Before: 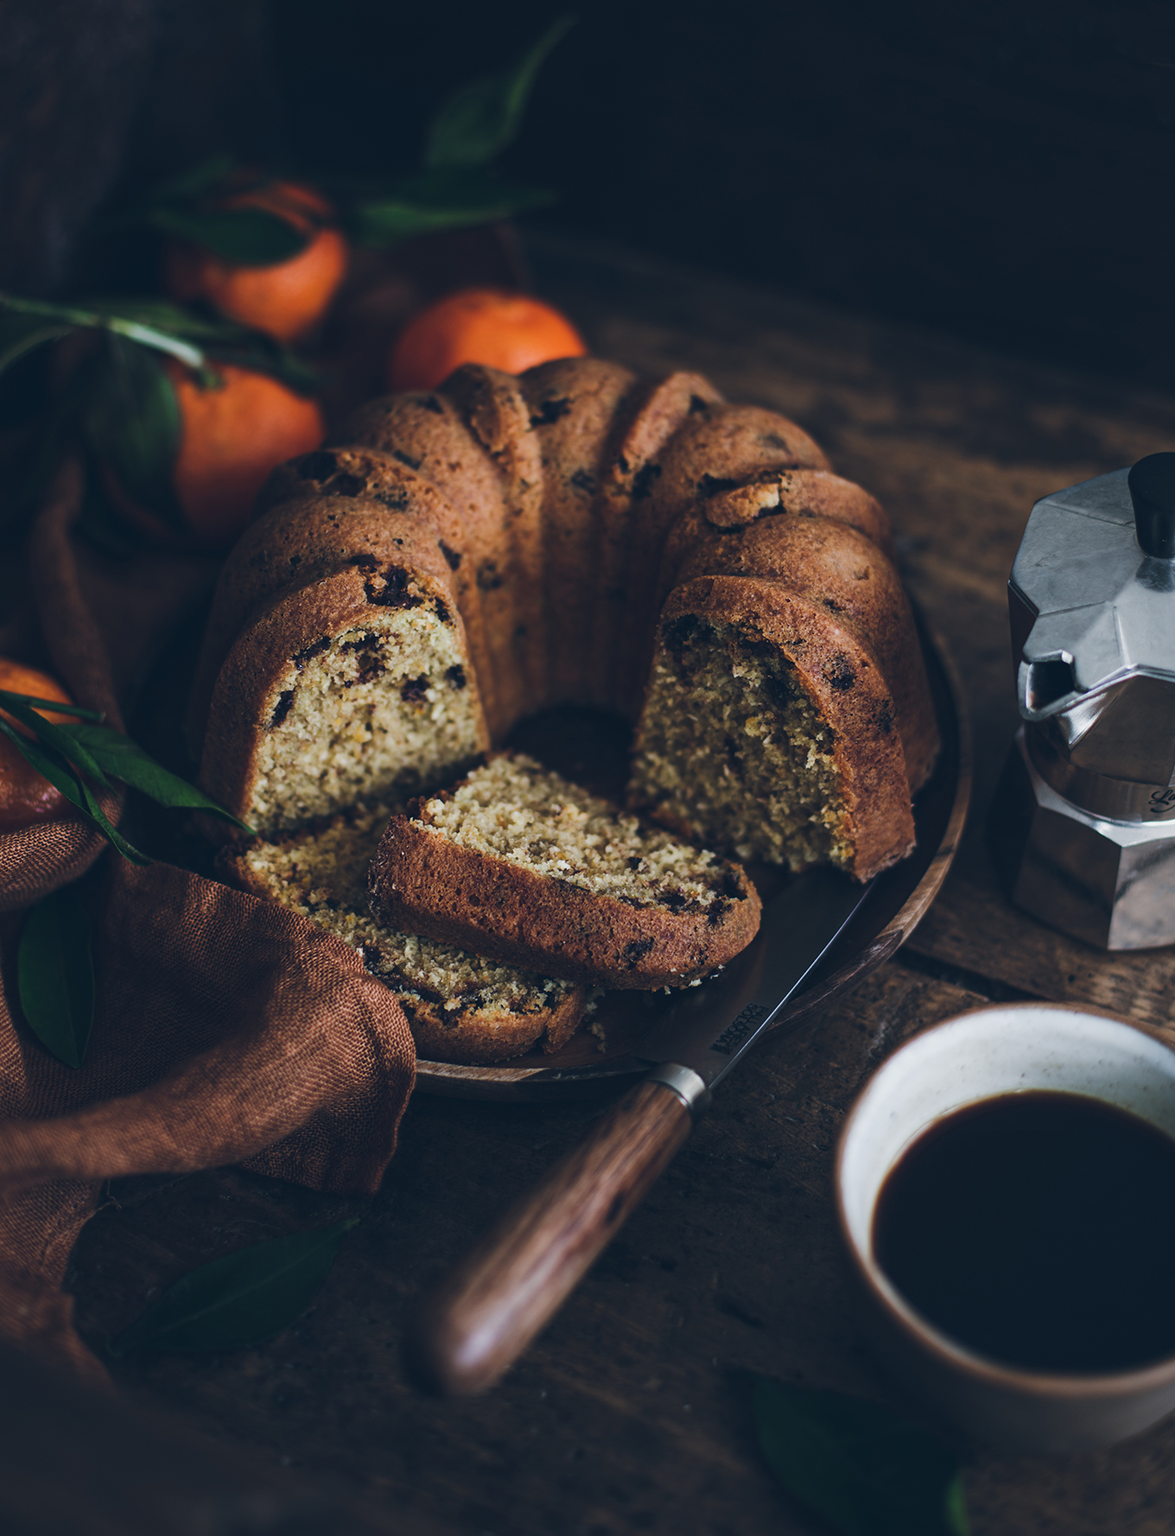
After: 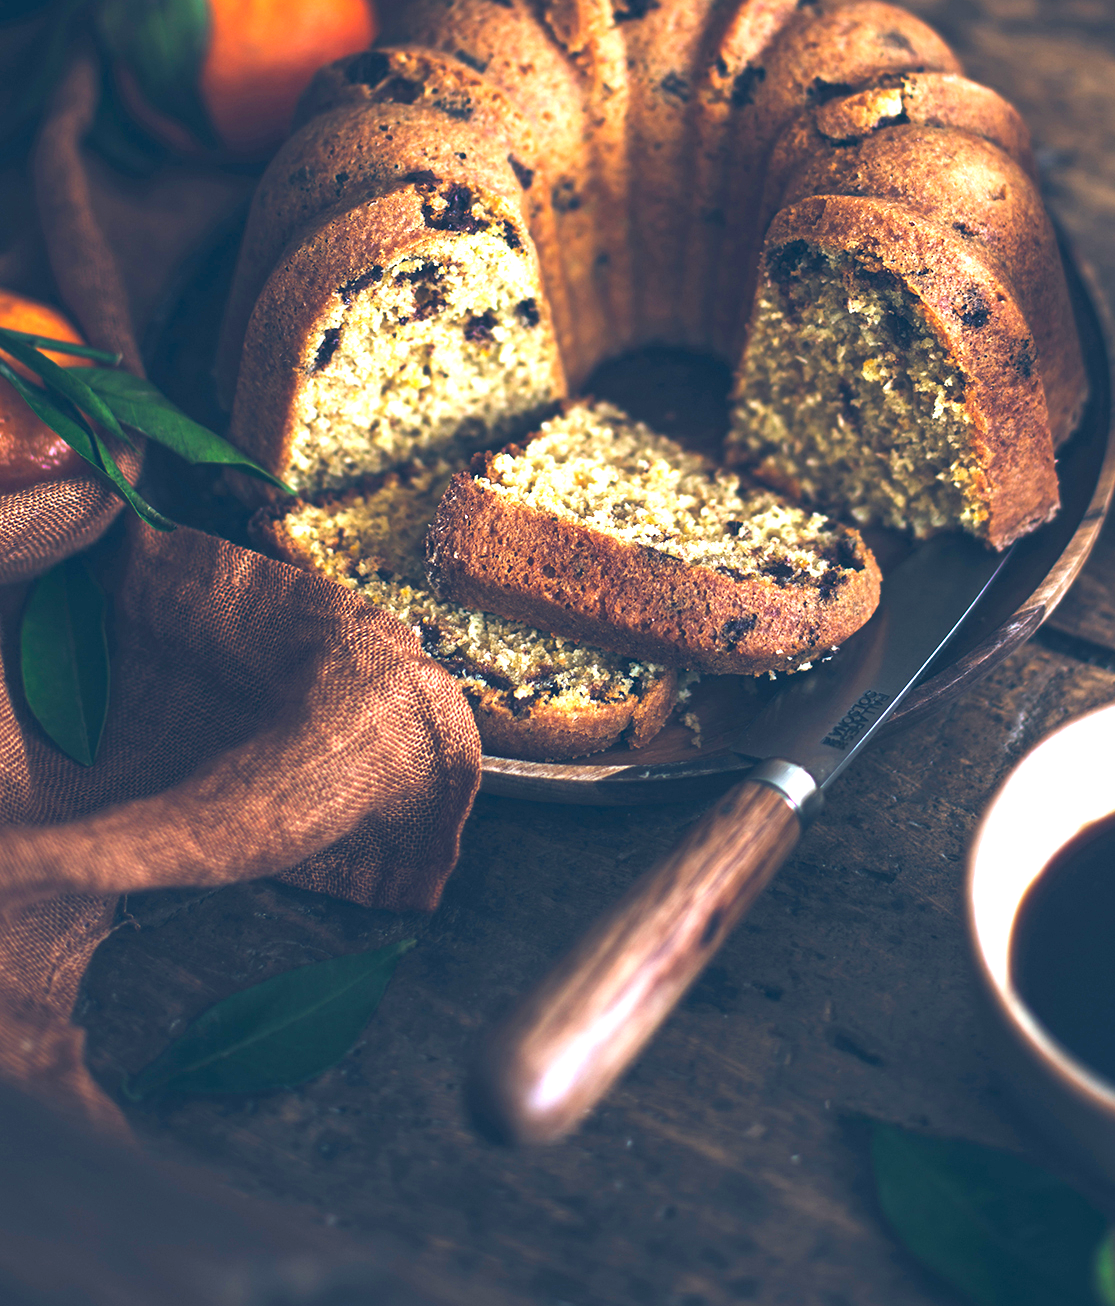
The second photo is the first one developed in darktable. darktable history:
color balance rgb: perceptual saturation grading › global saturation 10%, global vibrance 10%
crop: top 26.531%, right 17.959%
exposure: black level correction 0.001, exposure 1.84 EV, compensate highlight preservation false
